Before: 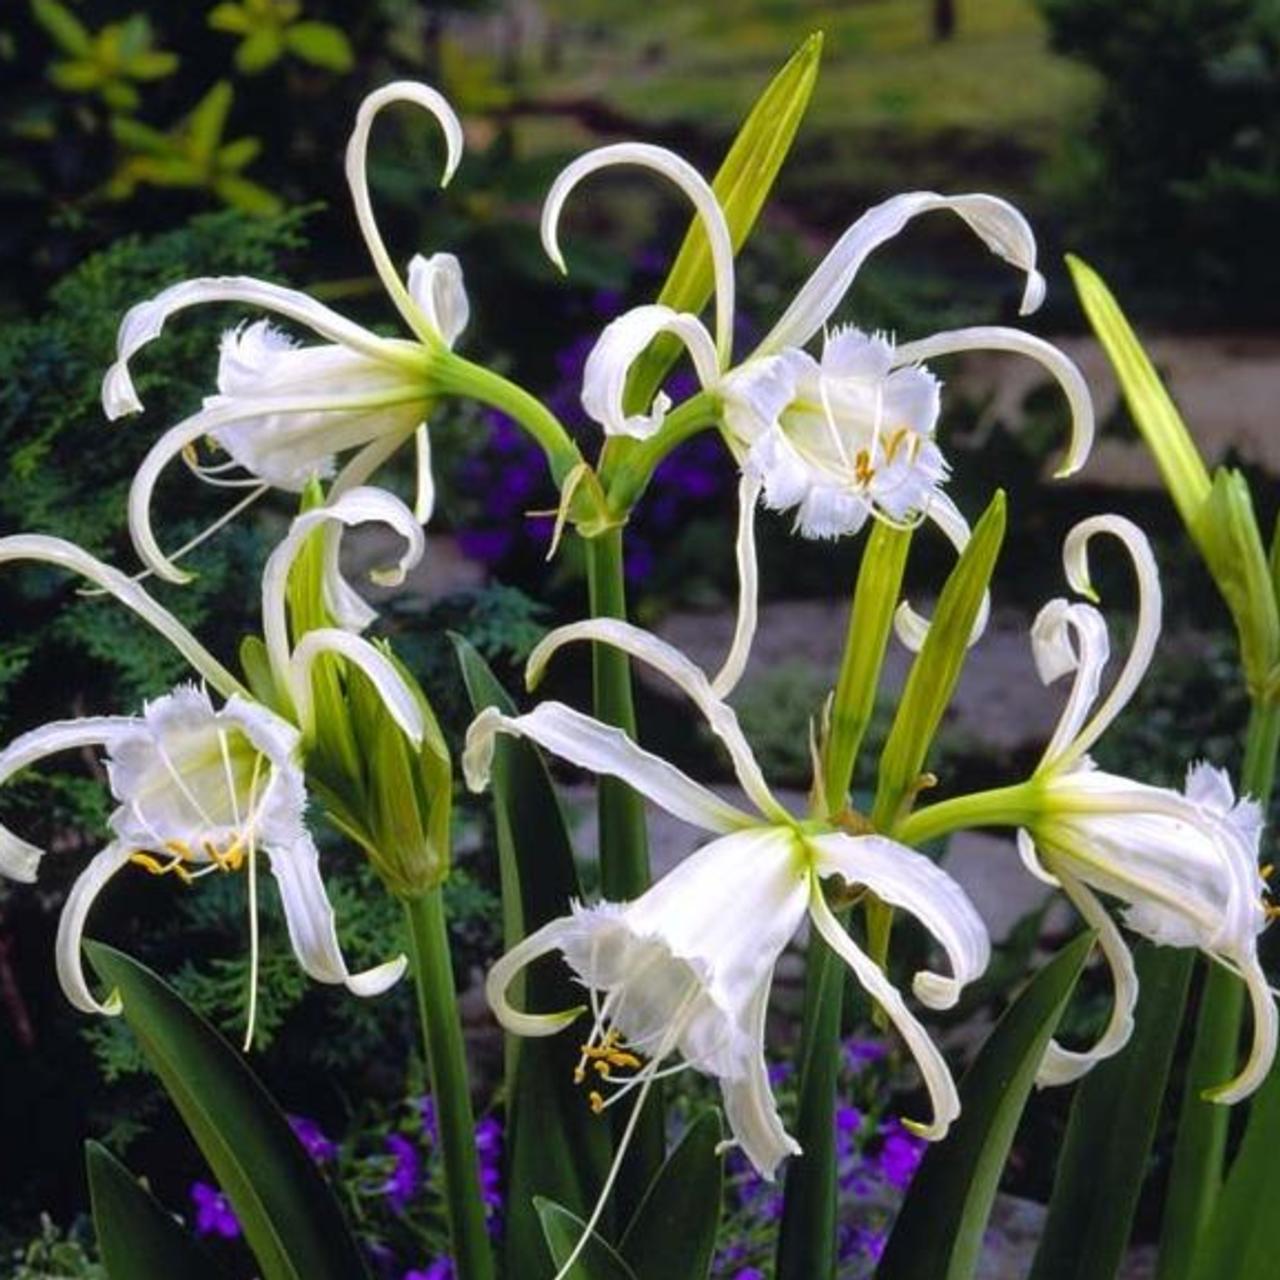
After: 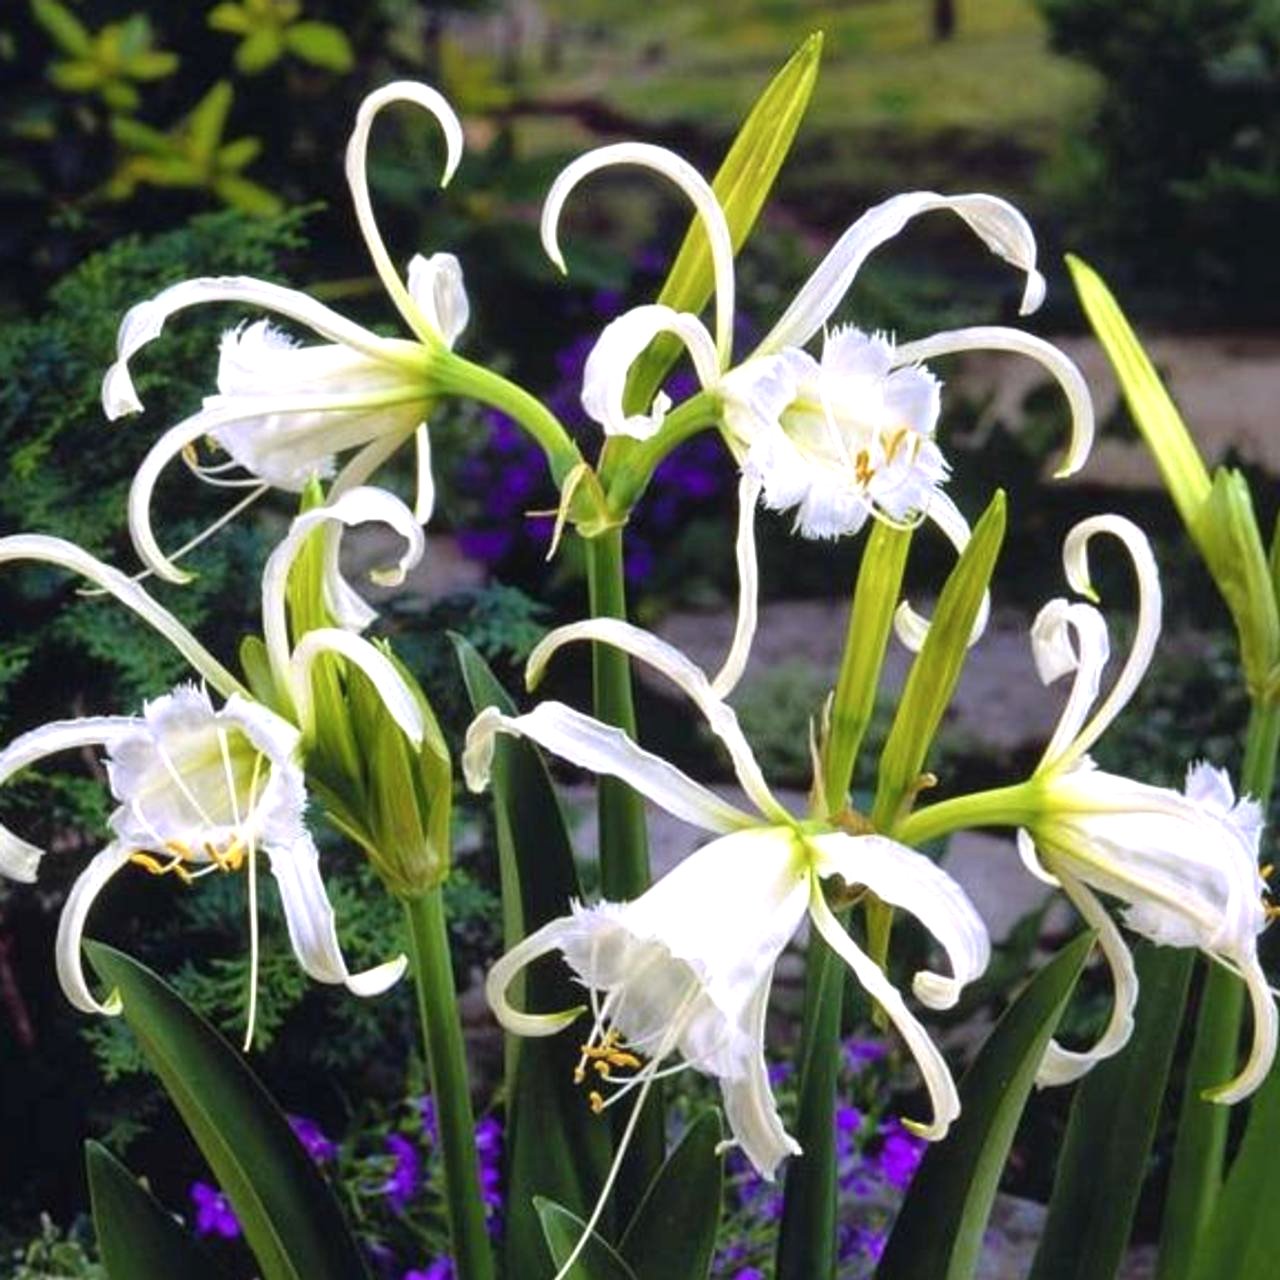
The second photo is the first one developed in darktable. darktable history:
exposure: exposure 0.515 EV, compensate highlight preservation false
color zones: curves: ch0 [(0, 0.5) (0.143, 0.52) (0.286, 0.5) (0.429, 0.5) (0.571, 0.5) (0.714, 0.5) (0.857, 0.5) (1, 0.5)]; ch1 [(0, 0.489) (0.155, 0.45) (0.286, 0.466) (0.429, 0.5) (0.571, 0.5) (0.714, 0.5) (0.857, 0.5) (1, 0.489)]
